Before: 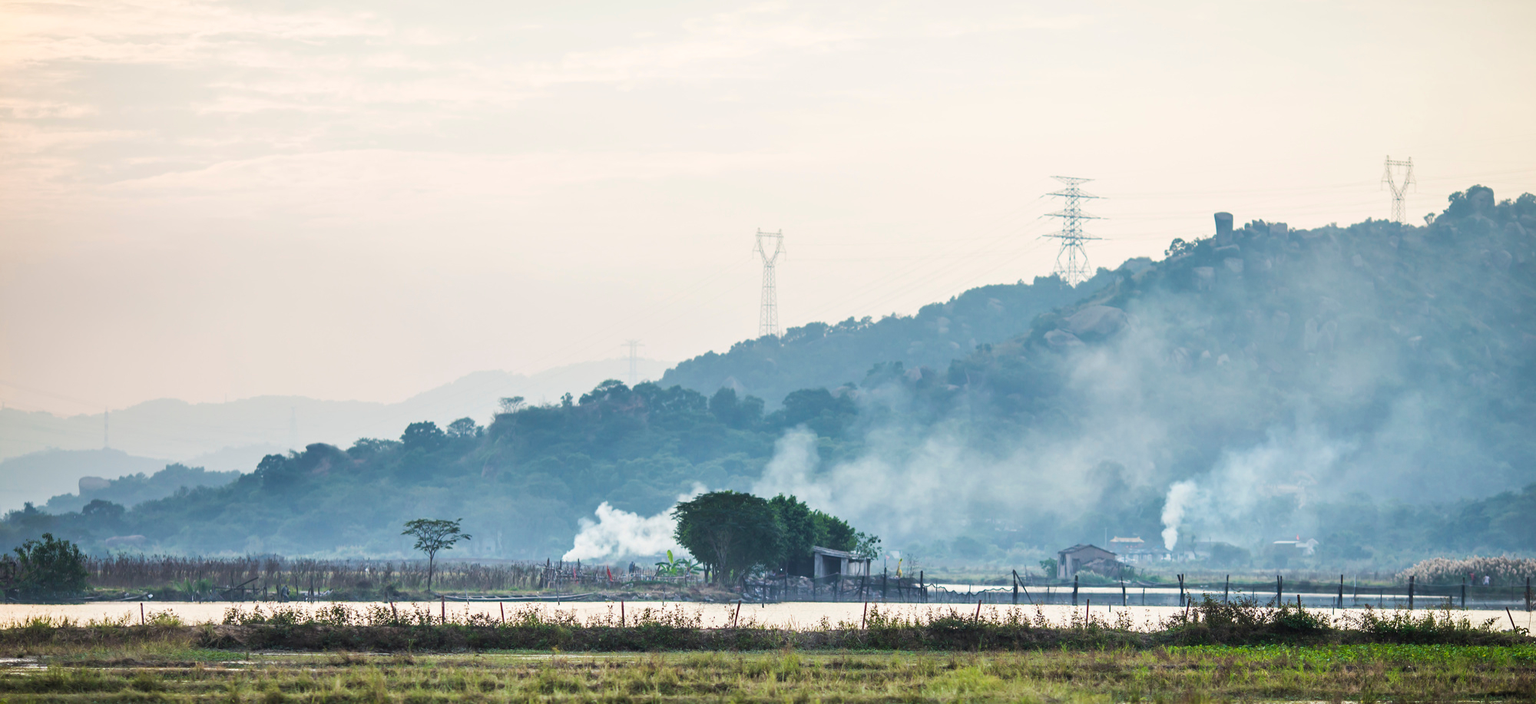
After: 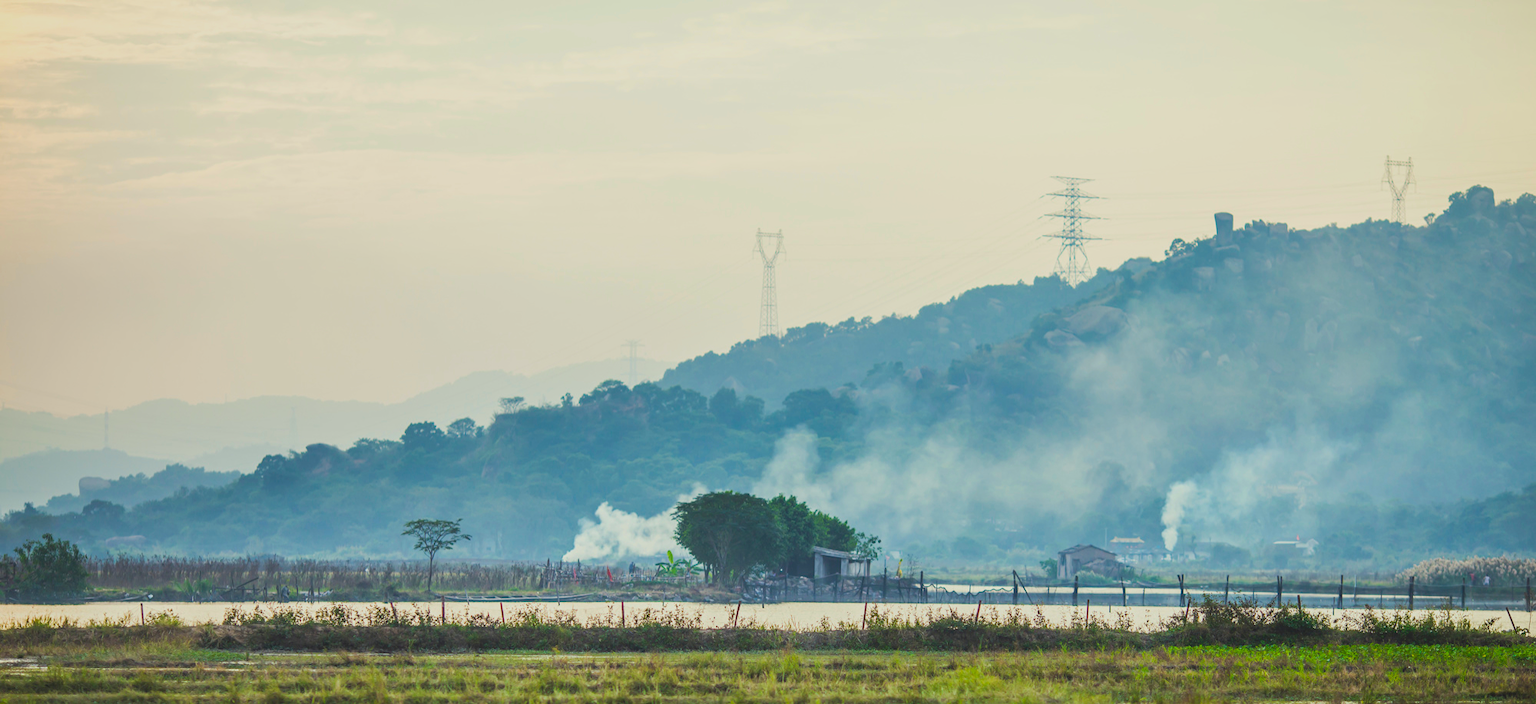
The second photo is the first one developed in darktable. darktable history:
color correction: highlights a* -4.44, highlights b* 7.1
local contrast: detail 110%
contrast brightness saturation: contrast -0.201, saturation 0.185
